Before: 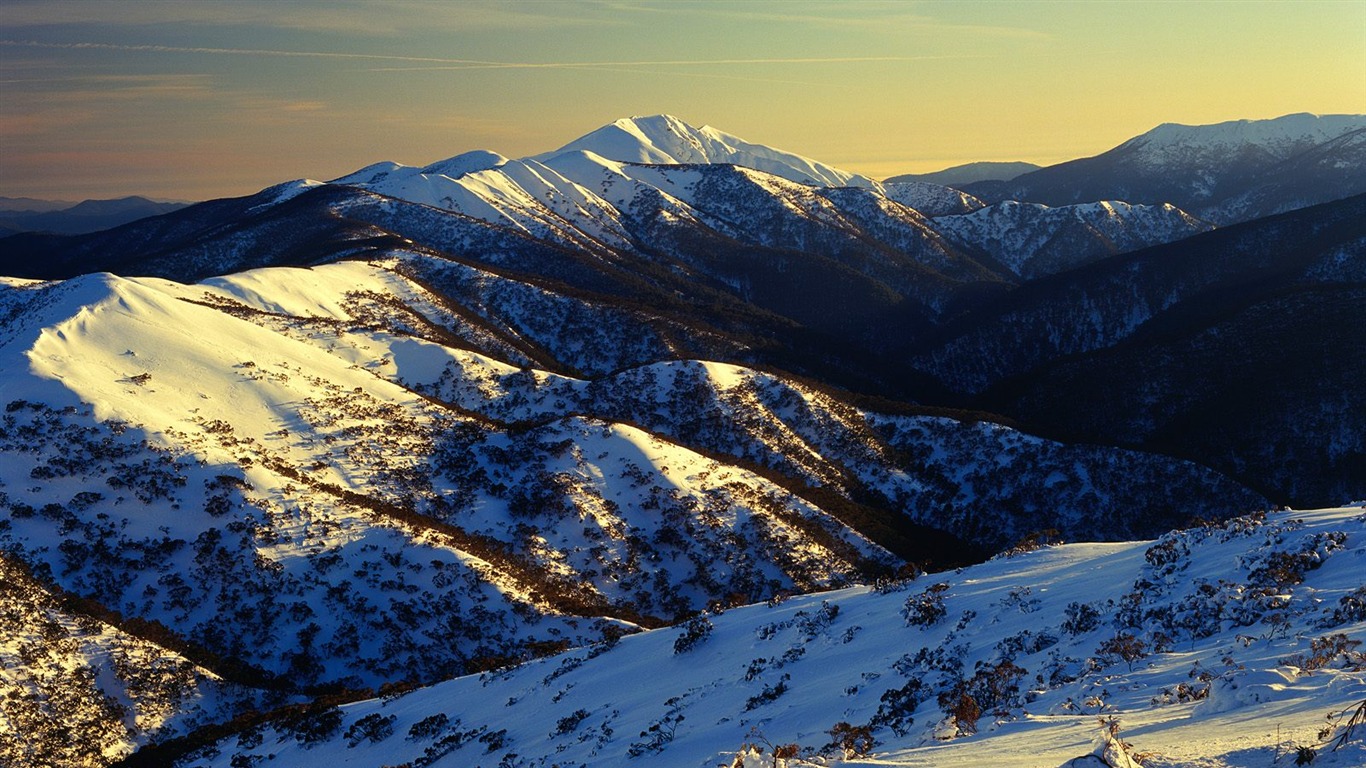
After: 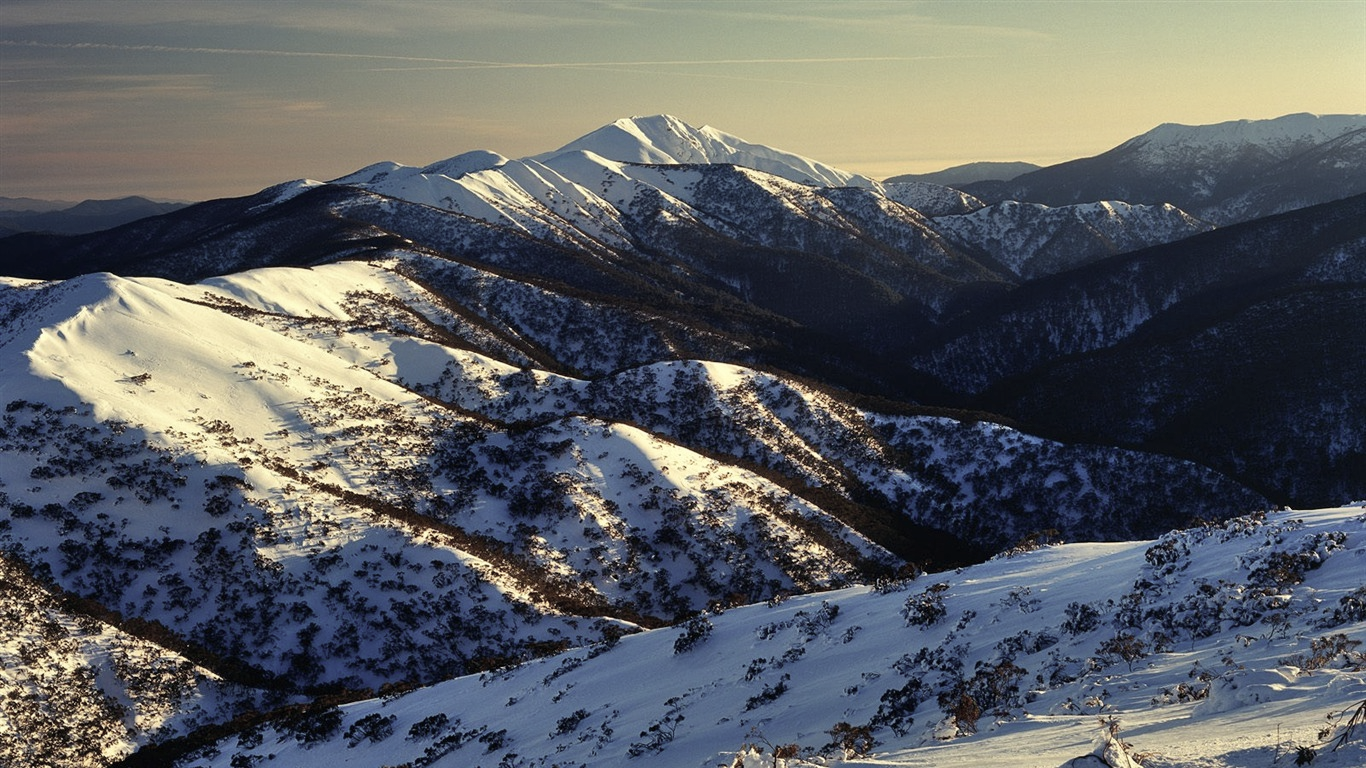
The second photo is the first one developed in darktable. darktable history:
color correction: highlights b* -0.009, saturation 0.588
color balance rgb: perceptual saturation grading › global saturation -1.172%
shadows and highlights: soften with gaussian
